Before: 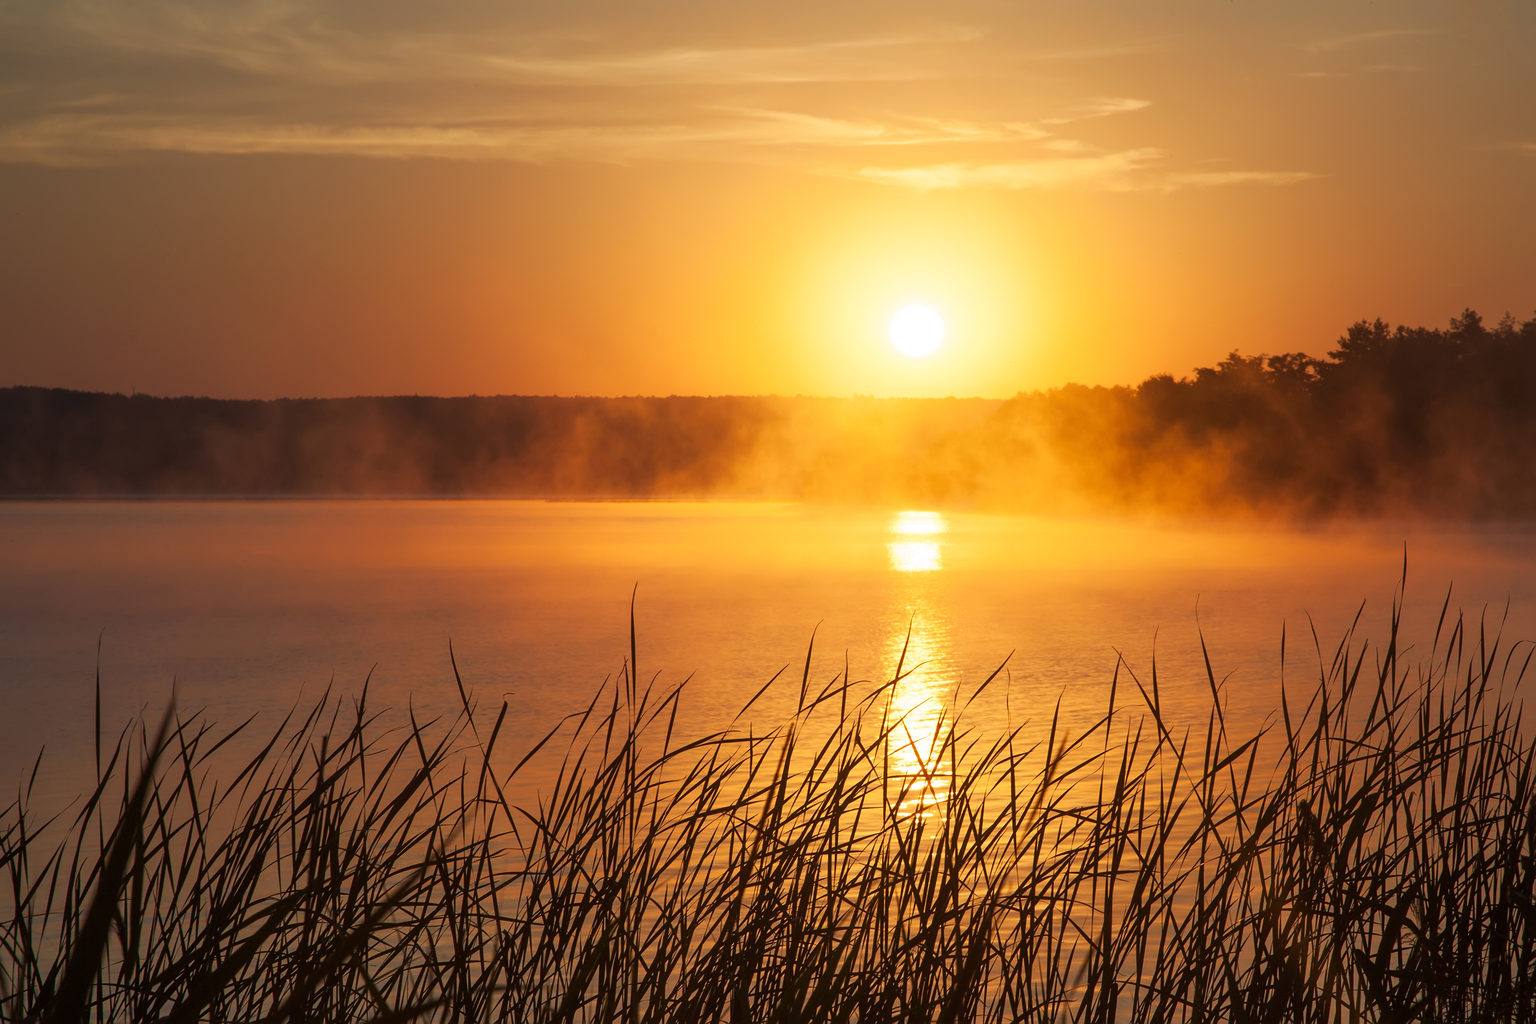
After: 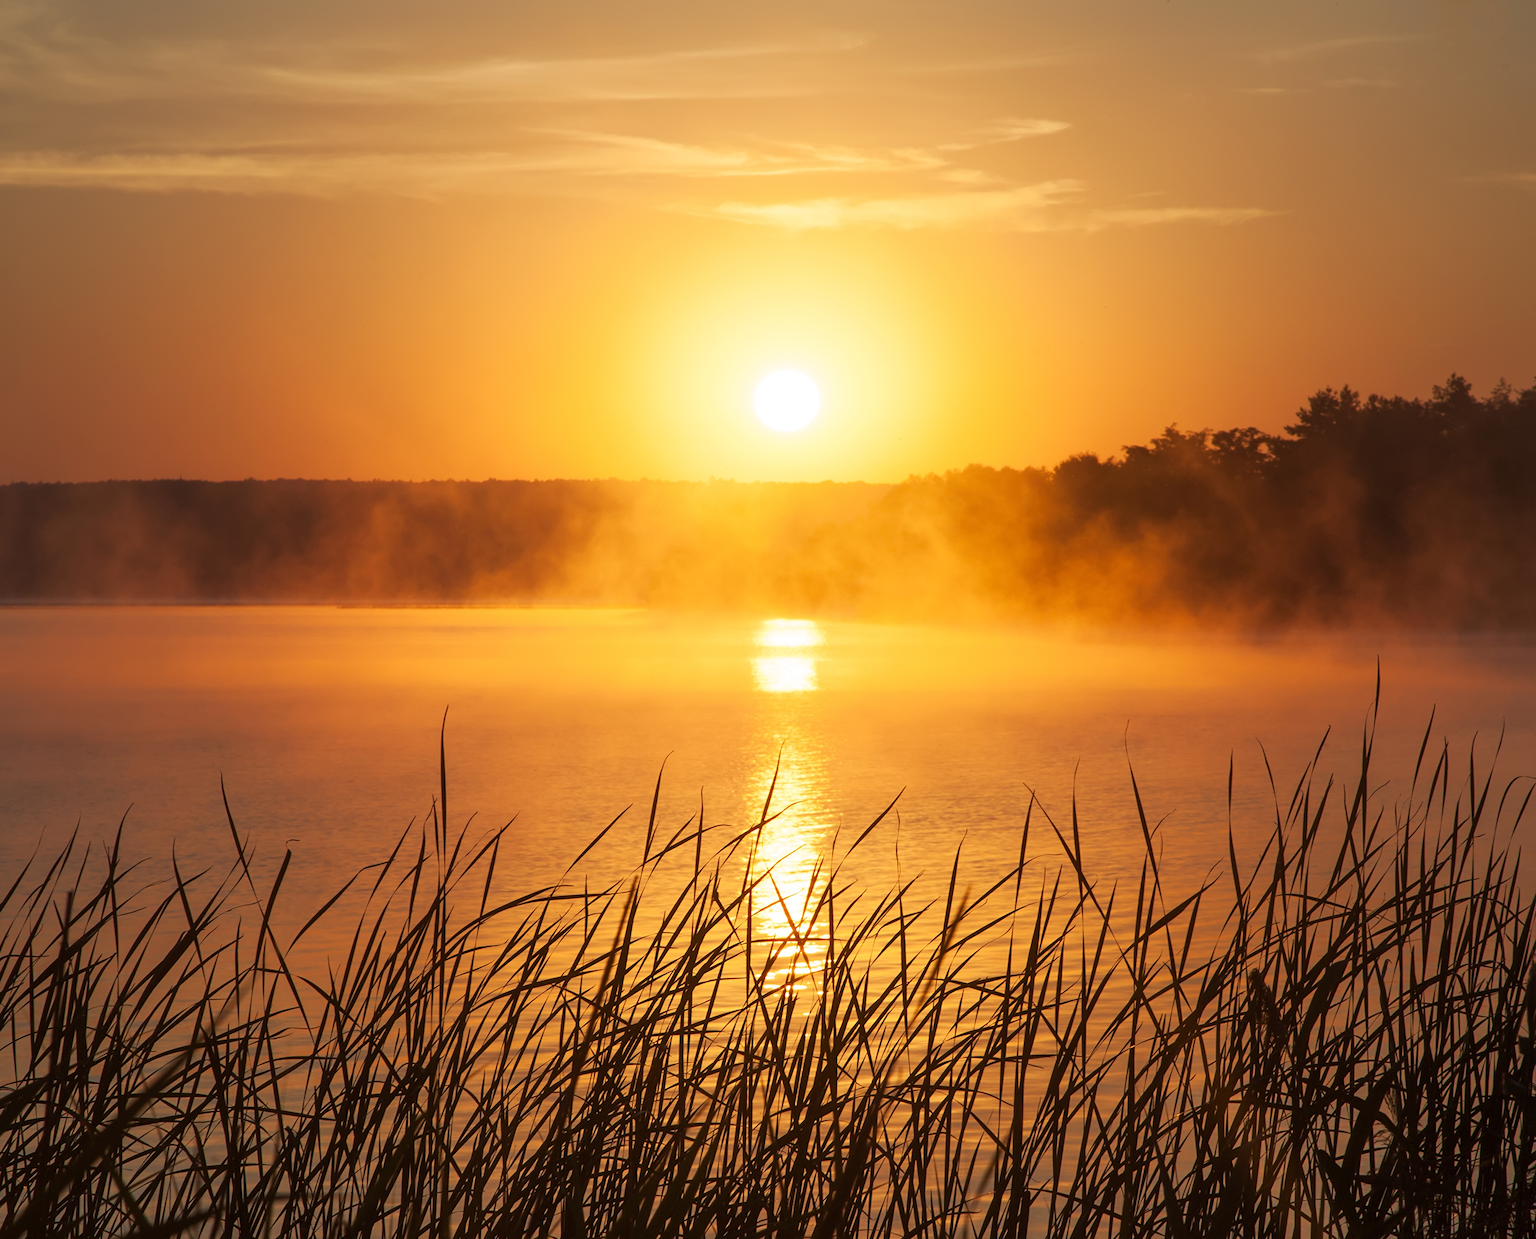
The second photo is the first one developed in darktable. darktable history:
crop: left 17.422%, bottom 0.041%
